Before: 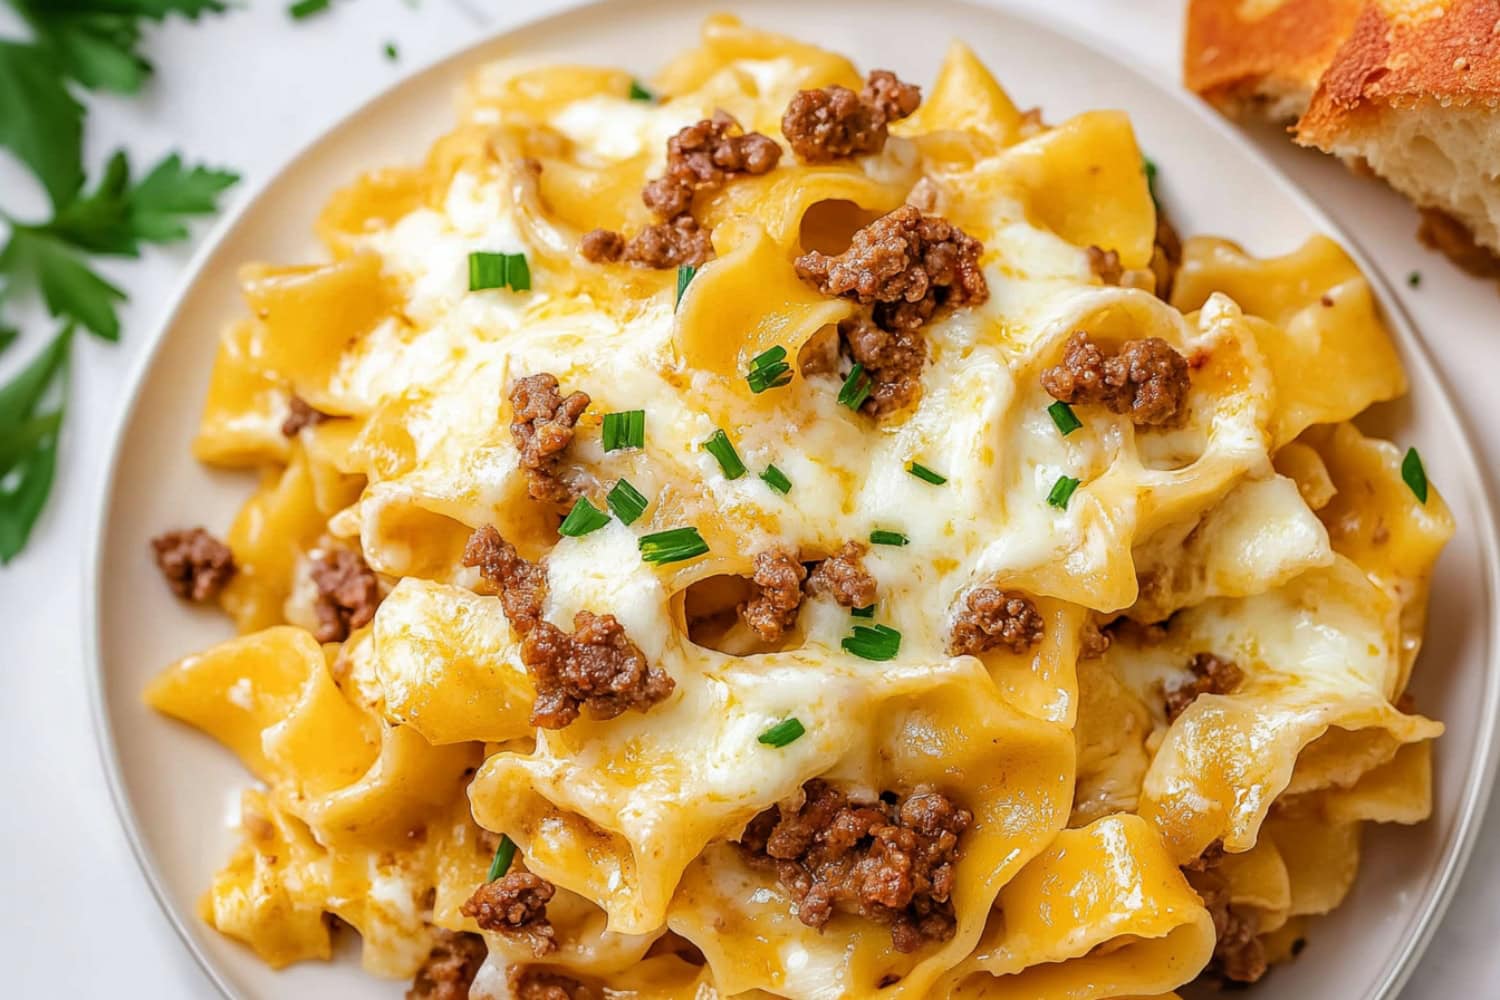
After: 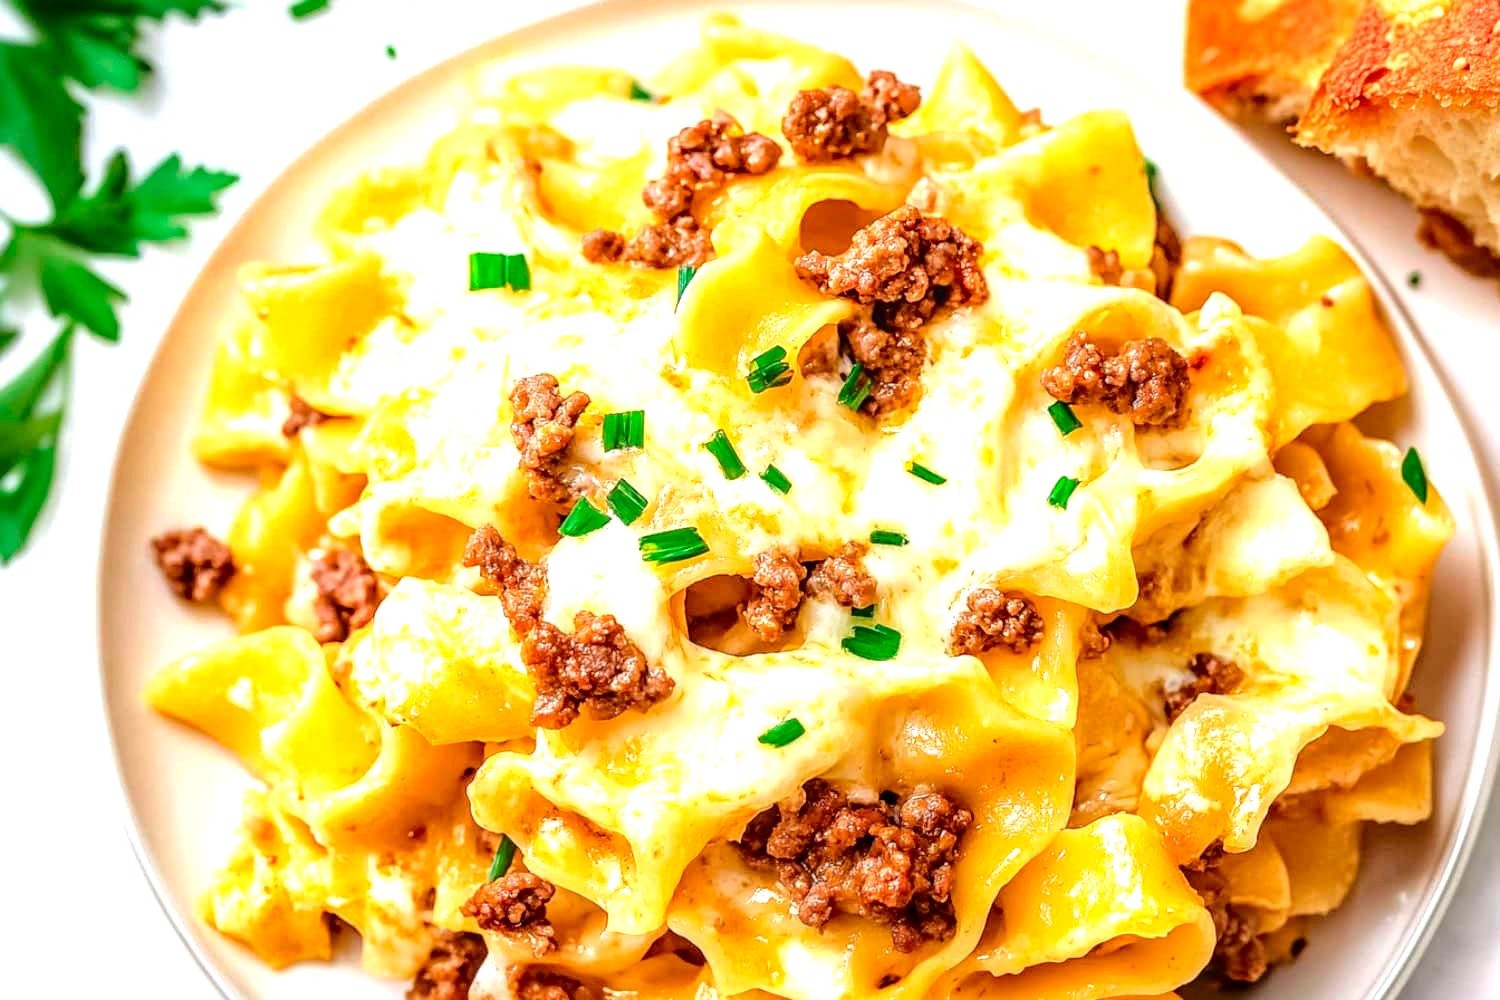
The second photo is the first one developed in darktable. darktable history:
local contrast: on, module defaults
exposure: black level correction 0, exposure 1.101 EV, compensate highlight preservation false
tone curve: curves: ch0 [(0, 0) (0.181, 0.087) (0.498, 0.485) (0.78, 0.742) (0.993, 0.954)]; ch1 [(0, 0) (0.311, 0.149) (0.395, 0.349) (0.488, 0.477) (0.612, 0.641) (1, 1)]; ch2 [(0, 0) (0.5, 0.5) (0.638, 0.667) (1, 1)], color space Lab, independent channels, preserve colors none
